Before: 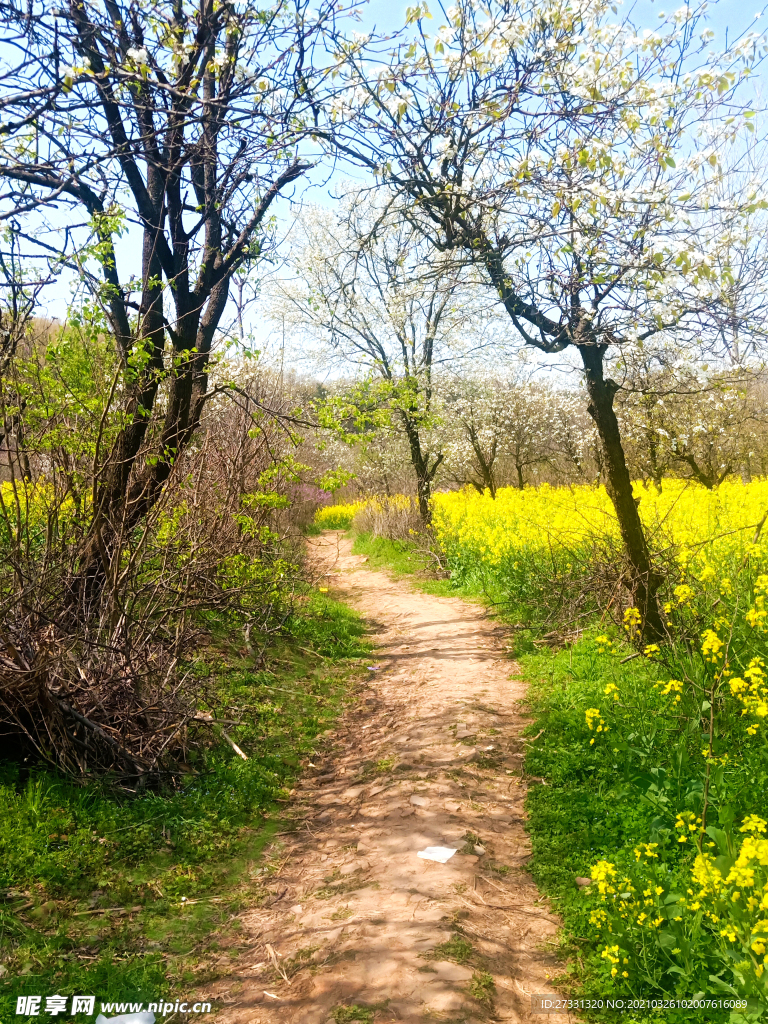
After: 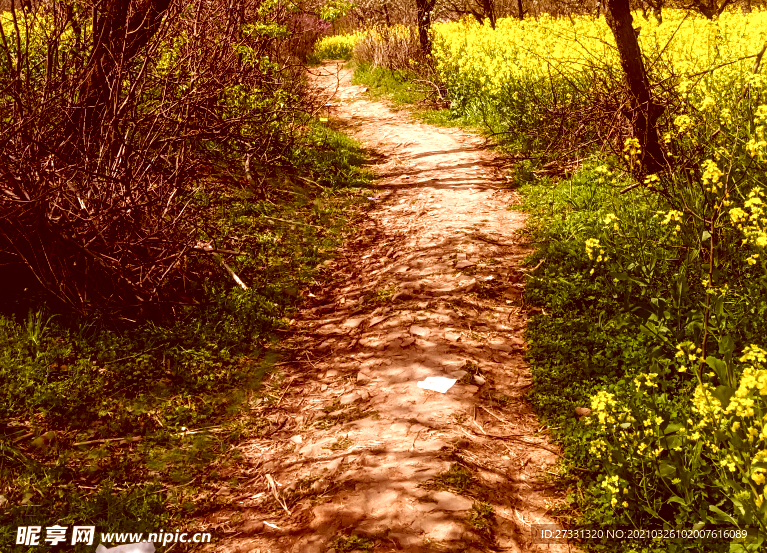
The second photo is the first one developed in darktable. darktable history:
crop and rotate: top 45.958%, right 0.035%
sharpen: amount 0.209
local contrast: detail 150%
contrast brightness saturation: brightness -0.22, saturation 0.079
color correction: highlights a* 9.16, highlights b* 8.5, shadows a* 39.42, shadows b* 39.67, saturation 0.8
